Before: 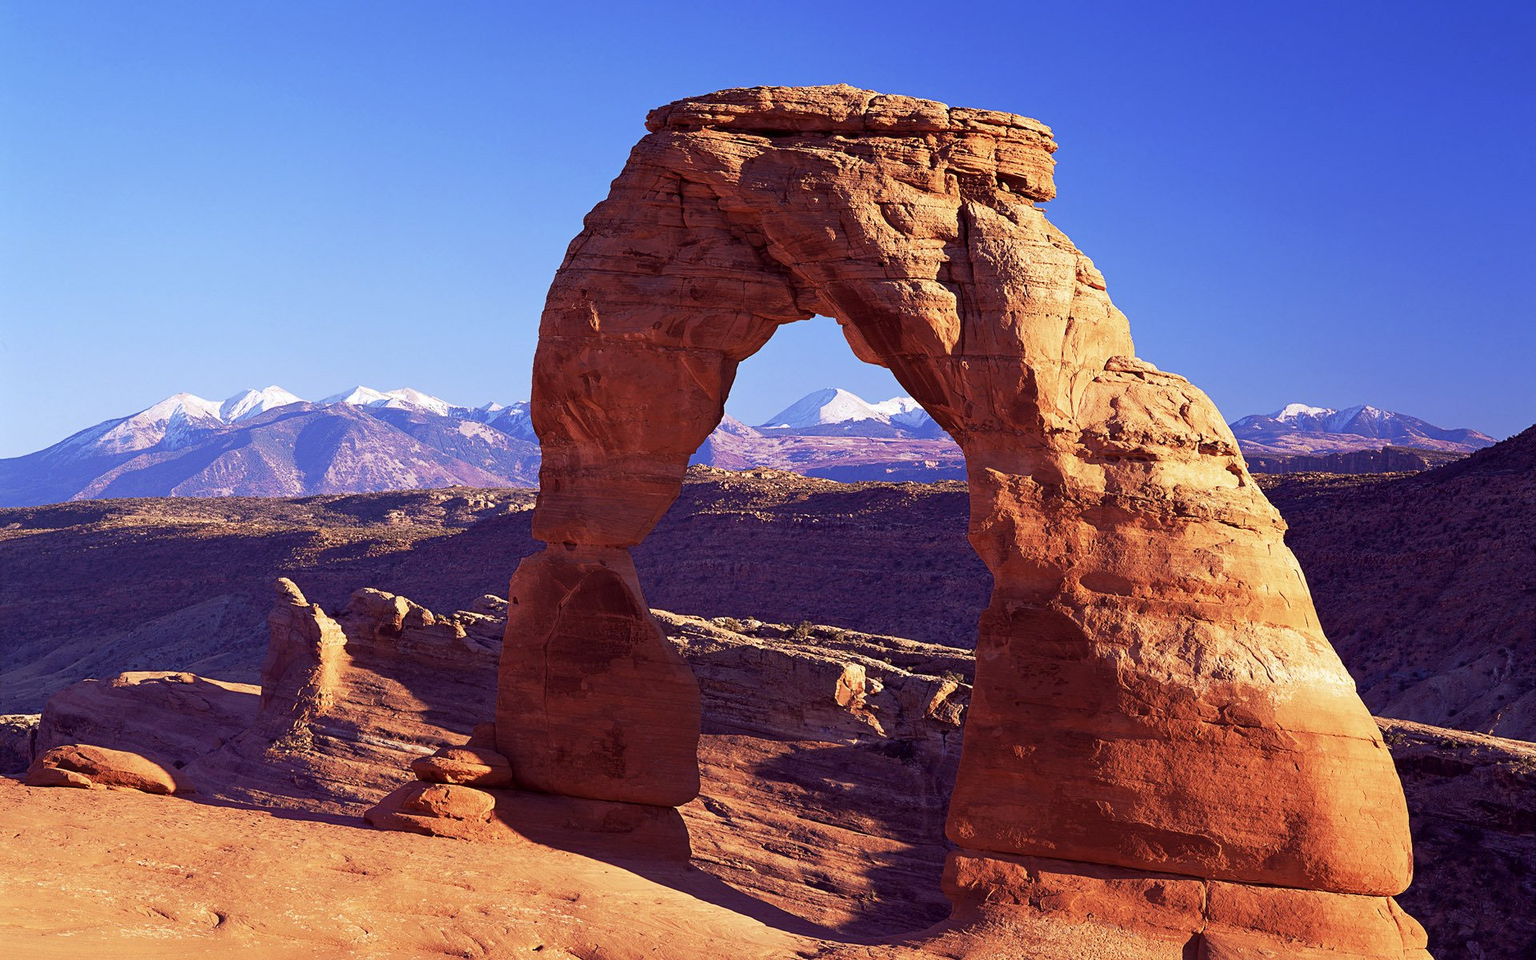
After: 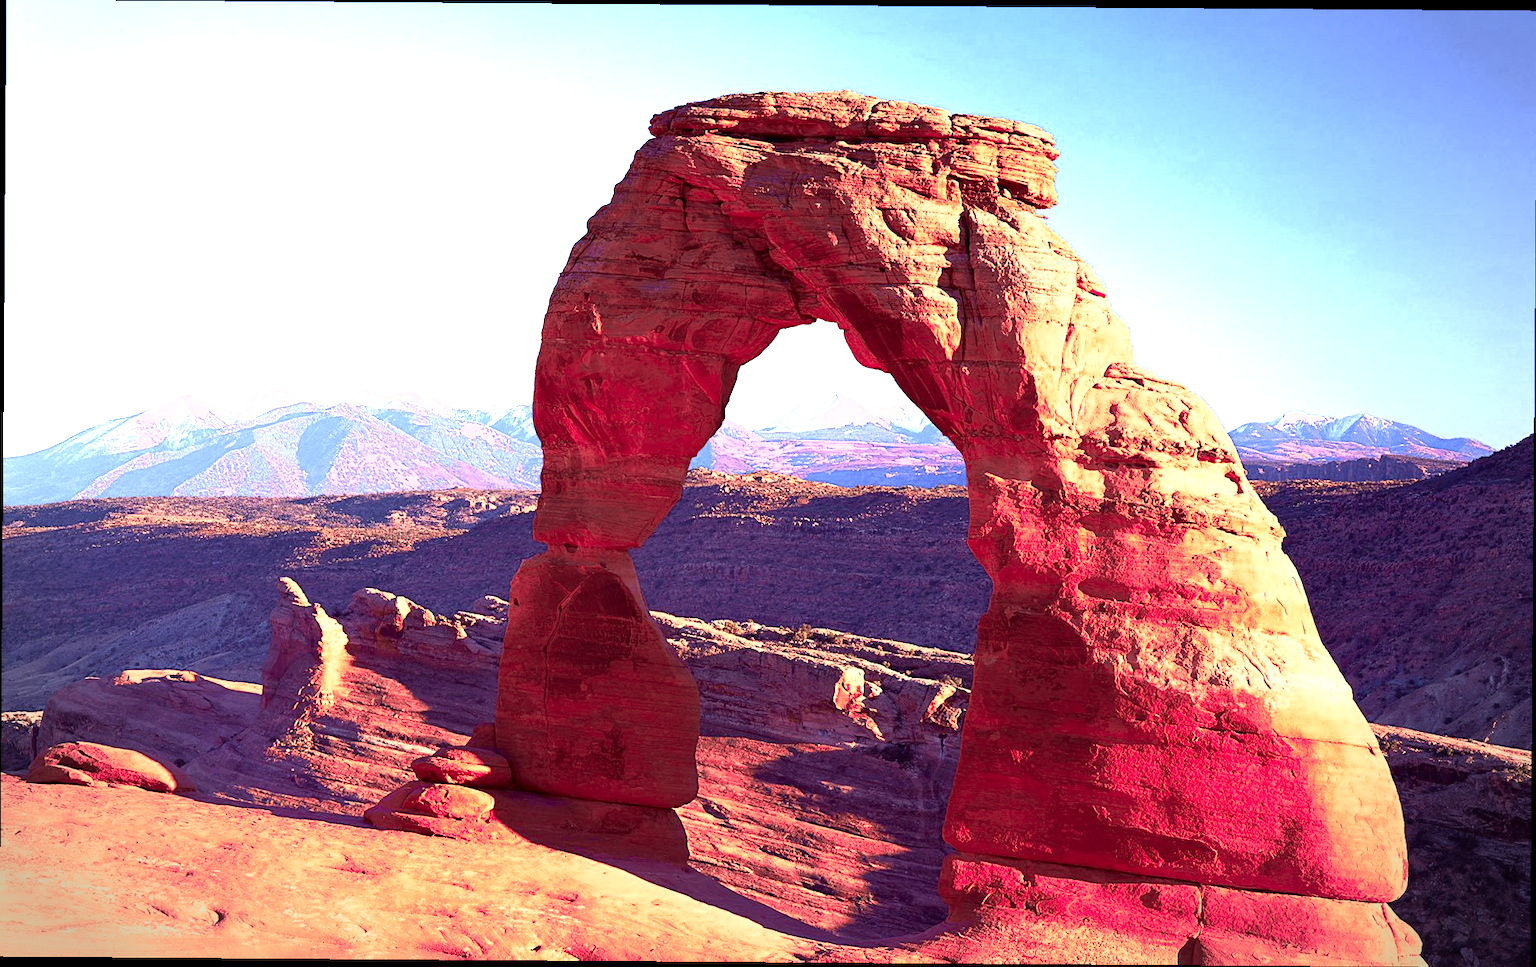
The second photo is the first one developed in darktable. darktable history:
crop and rotate: angle -0.419°
color zones: curves: ch0 [(0, 0.466) (0.128, 0.466) (0.25, 0.5) (0.375, 0.456) (0.5, 0.5) (0.625, 0.5) (0.737, 0.652) (0.875, 0.5)]; ch1 [(0, 0.603) (0.125, 0.618) (0.261, 0.348) (0.372, 0.353) (0.497, 0.363) (0.611, 0.45) (0.731, 0.427) (0.875, 0.518) (0.998, 0.652)]; ch2 [(0, 0.559) (0.125, 0.451) (0.253, 0.564) (0.37, 0.578) (0.5, 0.466) (0.625, 0.471) (0.731, 0.471) (0.88, 0.485)], mix 32.57%
exposure: exposure 0.948 EV, compensate highlight preservation false
vignetting: fall-off start 90.11%, fall-off radius 39.3%, brightness -0.406, saturation -0.296, width/height ratio 1.222, shape 1.3
shadows and highlights: shadows -13.04, white point adjustment 3.83, highlights 28.41
